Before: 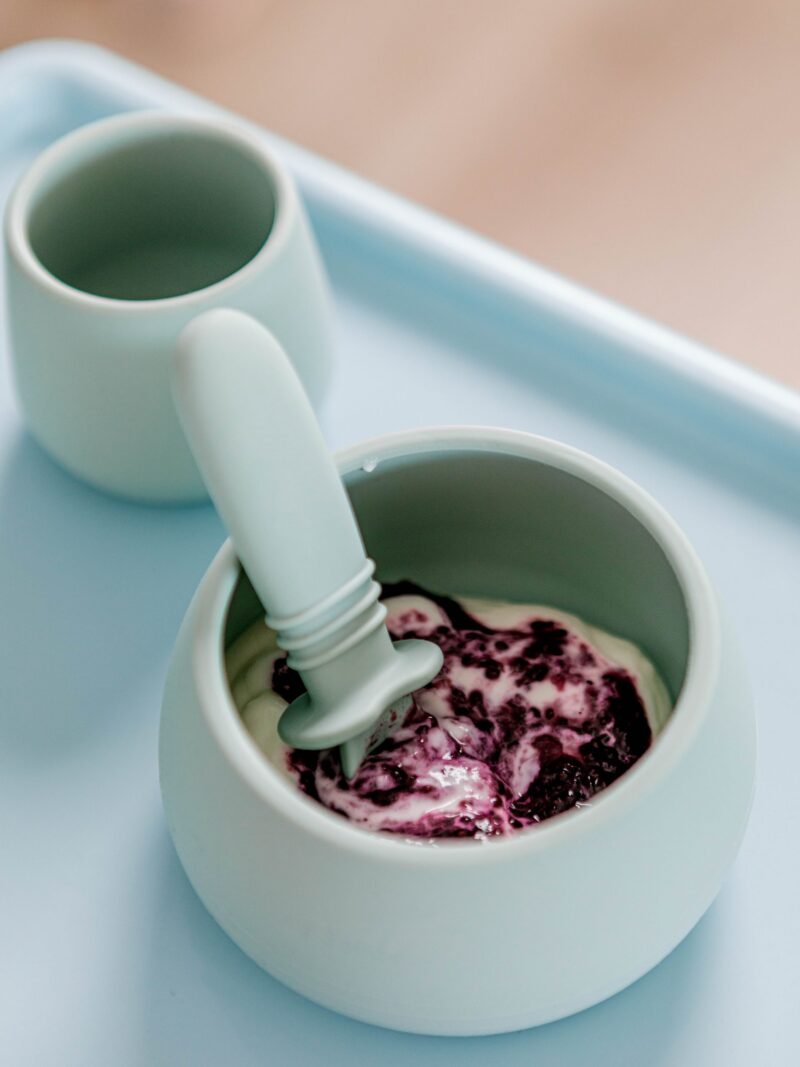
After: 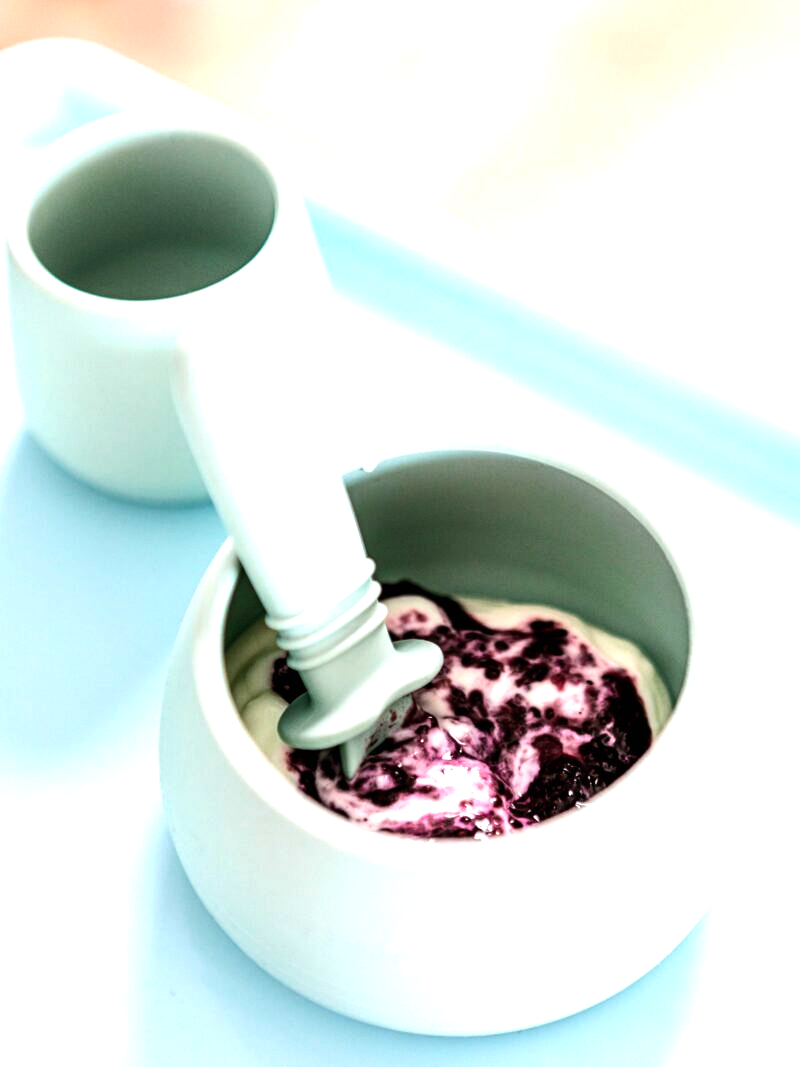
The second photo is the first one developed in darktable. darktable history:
exposure: exposure 0.766 EV, compensate highlight preservation false
tone equalizer: -8 EV -0.75 EV, -7 EV -0.7 EV, -6 EV -0.6 EV, -5 EV -0.4 EV, -3 EV 0.4 EV, -2 EV 0.6 EV, -1 EV 0.7 EV, +0 EV 0.75 EV, edges refinement/feathering 500, mask exposure compensation -1.57 EV, preserve details no
rotate and perspective: automatic cropping off
